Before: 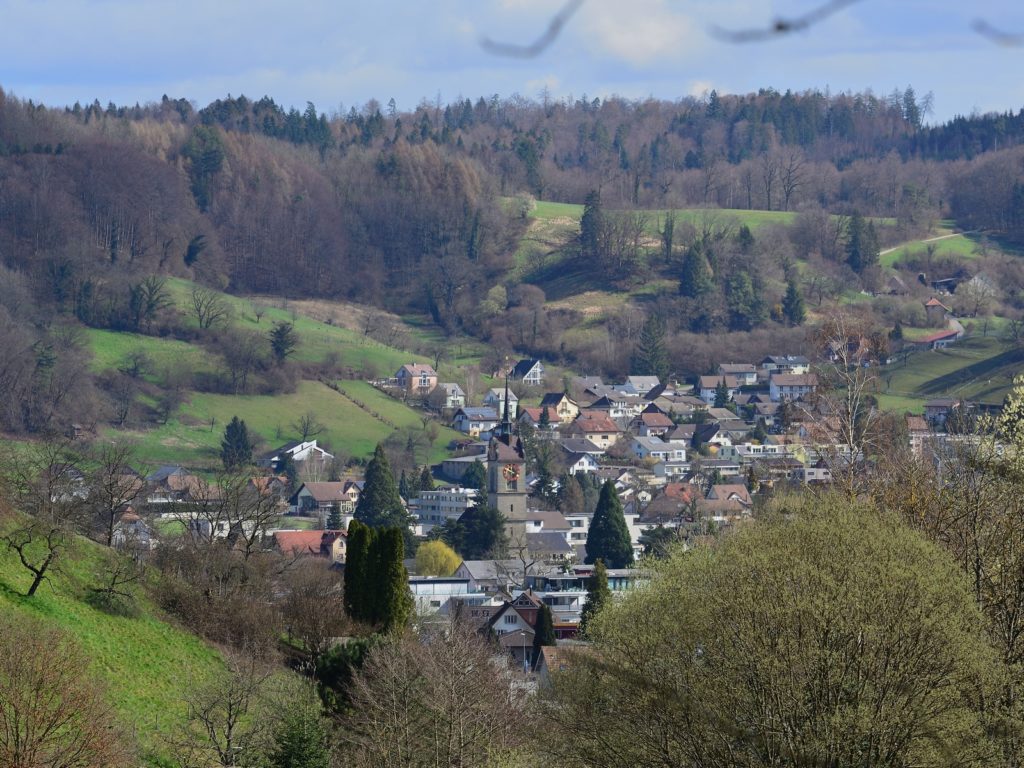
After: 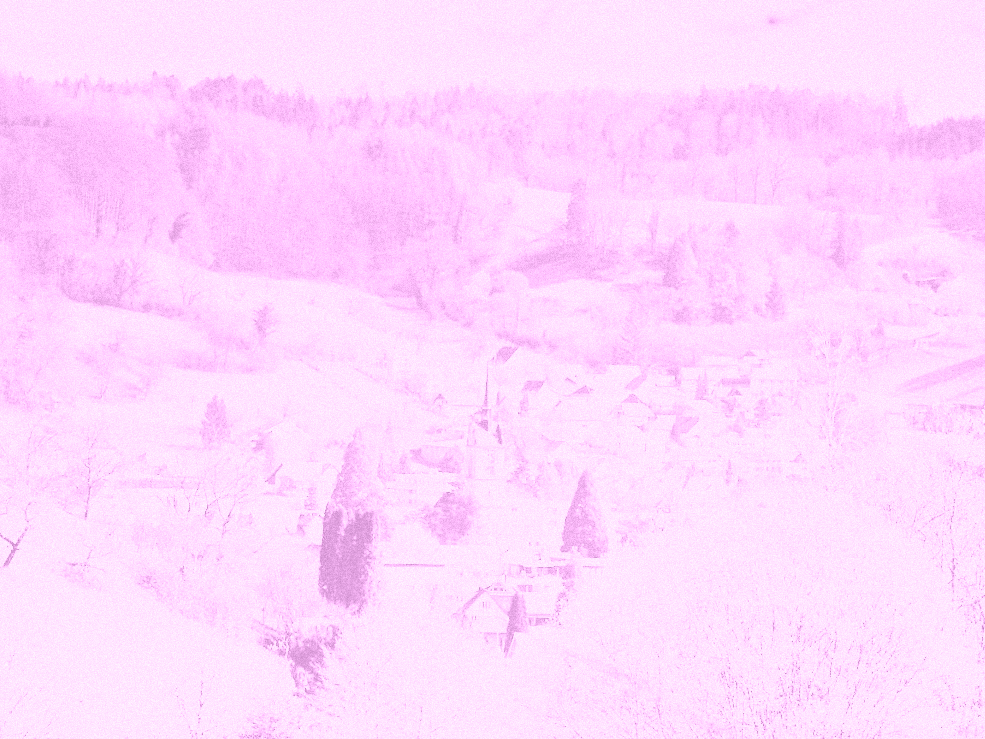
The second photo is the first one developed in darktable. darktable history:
tone curve: curves: ch0 [(0, 0) (0.003, 0.049) (0.011, 0.051) (0.025, 0.055) (0.044, 0.065) (0.069, 0.081) (0.1, 0.11) (0.136, 0.15) (0.177, 0.195) (0.224, 0.242) (0.277, 0.308) (0.335, 0.375) (0.399, 0.436) (0.468, 0.5) (0.543, 0.574) (0.623, 0.665) (0.709, 0.761) (0.801, 0.851) (0.898, 0.933) (1, 1)], preserve colors none
crop and rotate: angle -1.69°
base curve: curves: ch0 [(0, 0) (0, 0) (0.002, 0.001) (0.008, 0.003) (0.019, 0.011) (0.037, 0.037) (0.064, 0.11) (0.102, 0.232) (0.152, 0.379) (0.216, 0.524) (0.296, 0.665) (0.394, 0.789) (0.512, 0.881) (0.651, 0.945) (0.813, 0.986) (1, 1)], preserve colors none
colorize: hue 331.2°, saturation 75%, source mix 30.28%, lightness 70.52%, version 1
grain: mid-tones bias 0%
graduated density: density -3.9 EV
color balance rgb: linear chroma grading › global chroma 15%, perceptual saturation grading › global saturation 30%
color correction: highlights a* 10.32, highlights b* 14.66, shadows a* -9.59, shadows b* -15.02
